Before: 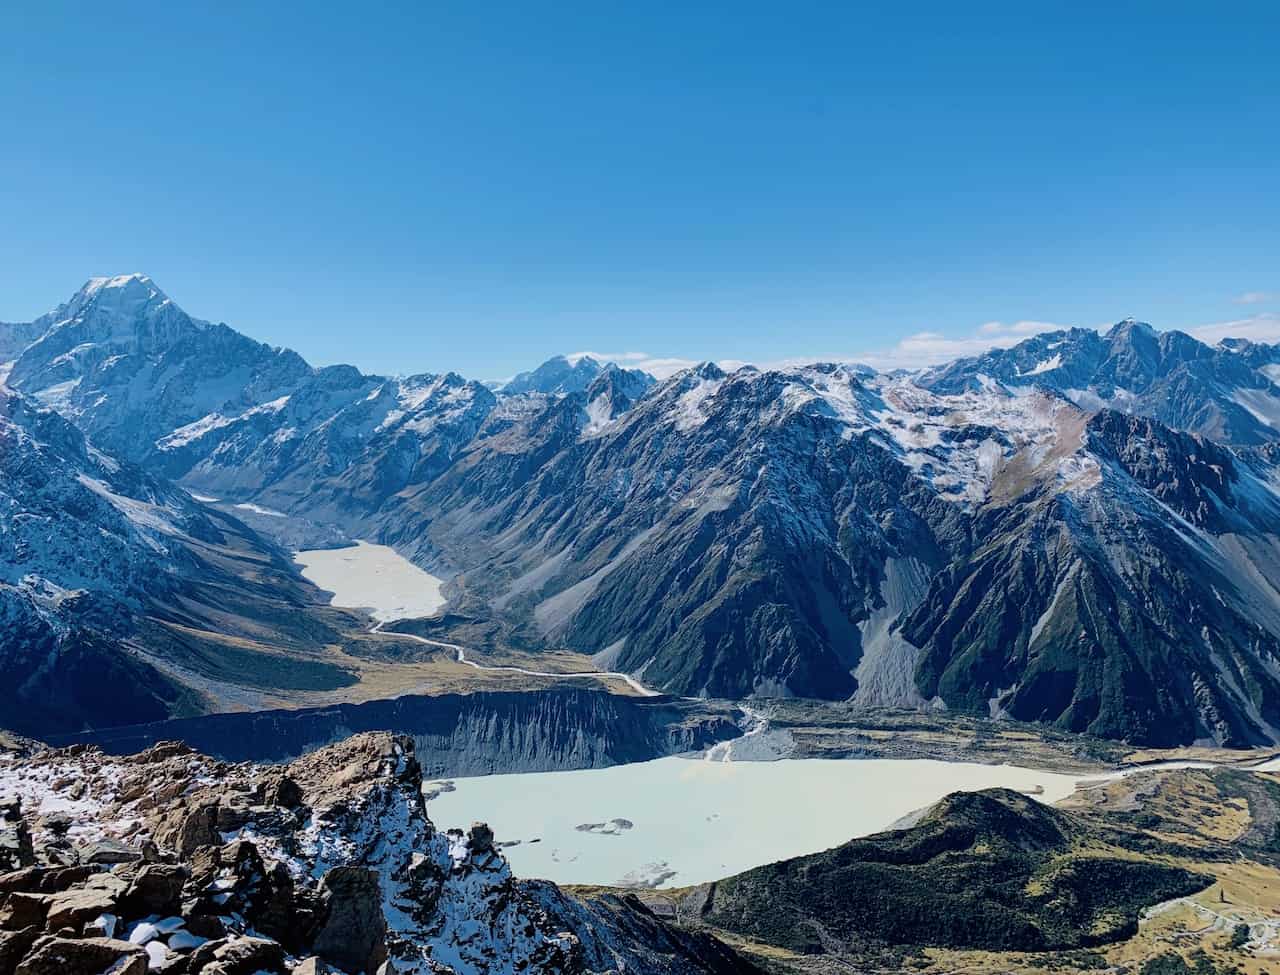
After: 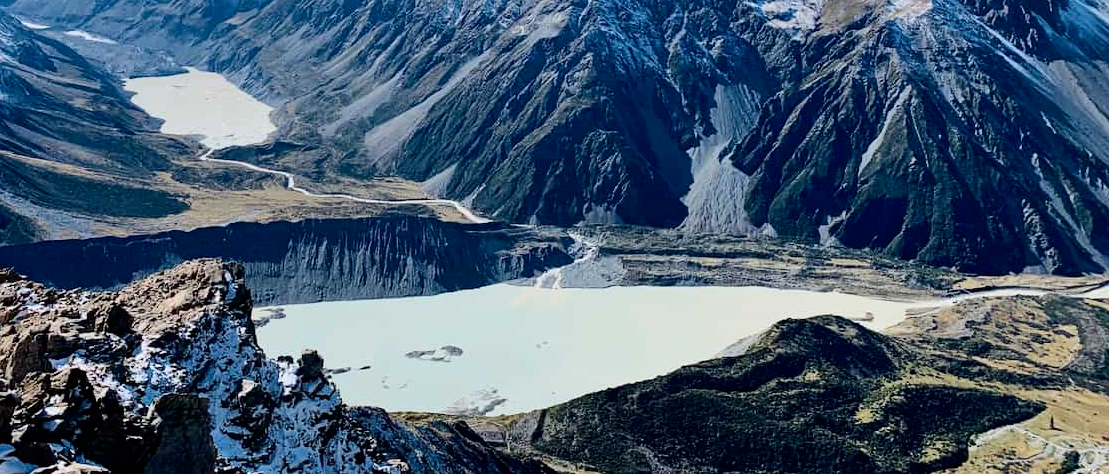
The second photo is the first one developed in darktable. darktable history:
tone curve: curves: ch0 [(0, 0) (0.004, 0.001) (0.133, 0.112) (0.325, 0.362) (0.832, 0.893) (1, 1)], color space Lab, independent channels, preserve colors none
crop and rotate: left 13.3%, top 48.565%, bottom 2.781%
contrast brightness saturation: brightness -0.097
shadows and highlights: low approximation 0.01, soften with gaussian
